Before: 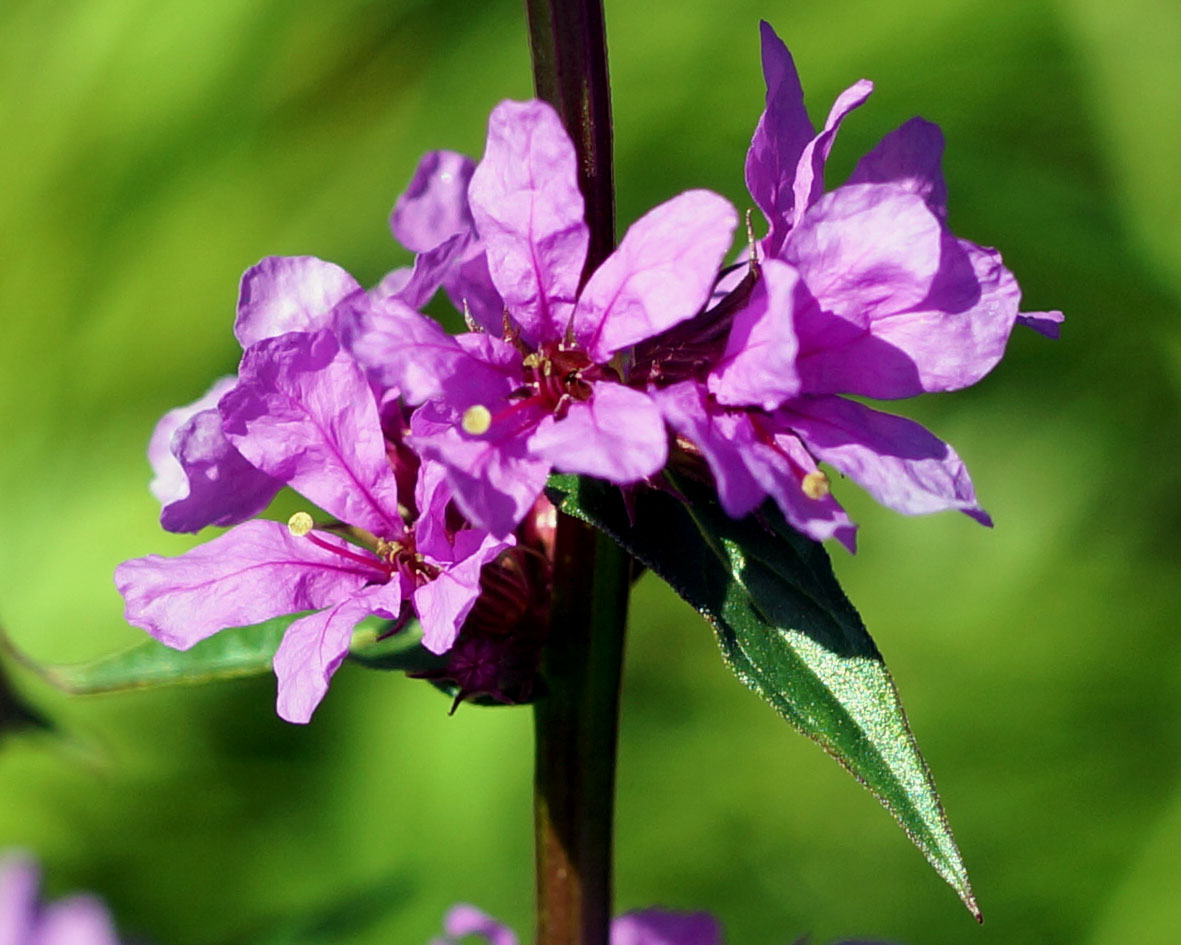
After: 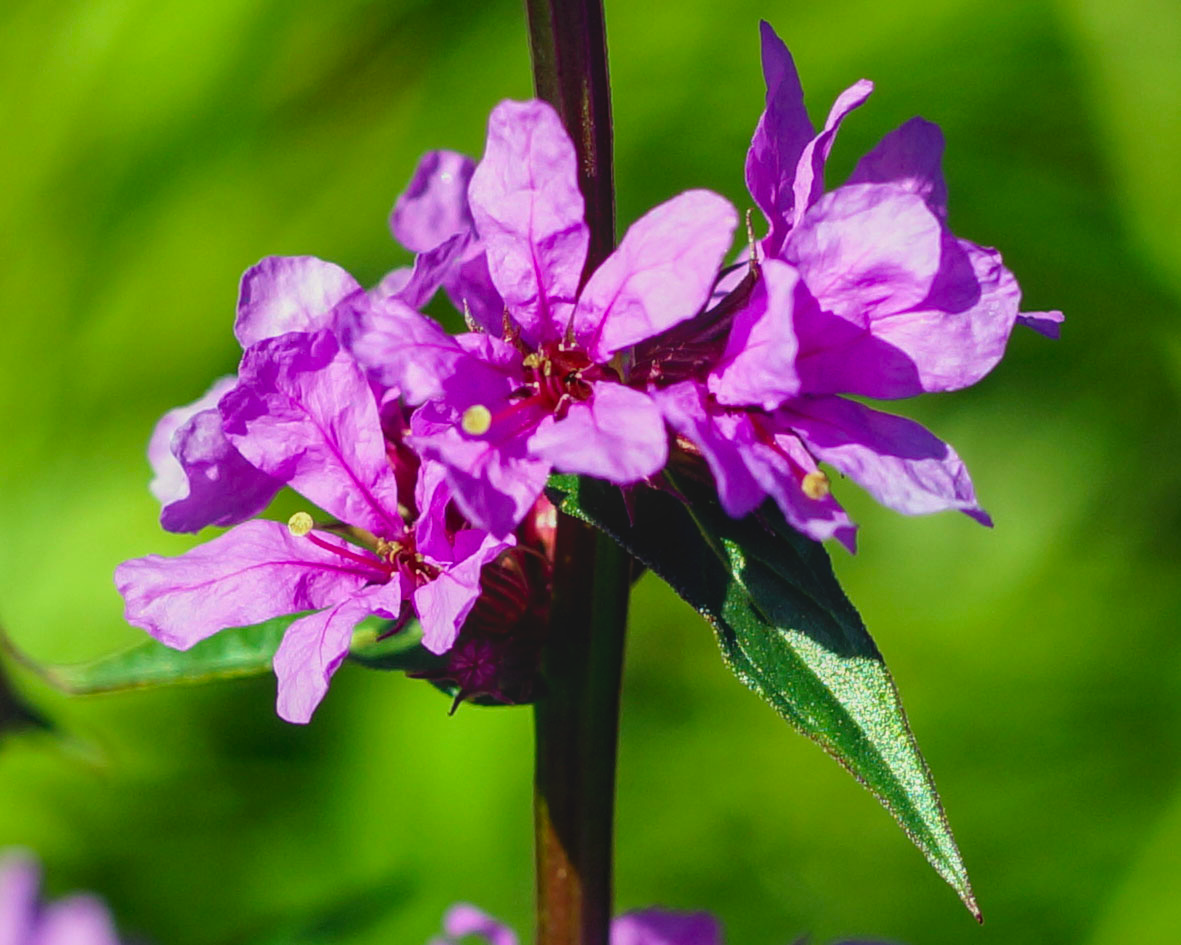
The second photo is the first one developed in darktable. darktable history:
local contrast: on, module defaults
contrast brightness saturation: contrast -0.175, saturation 0.19
